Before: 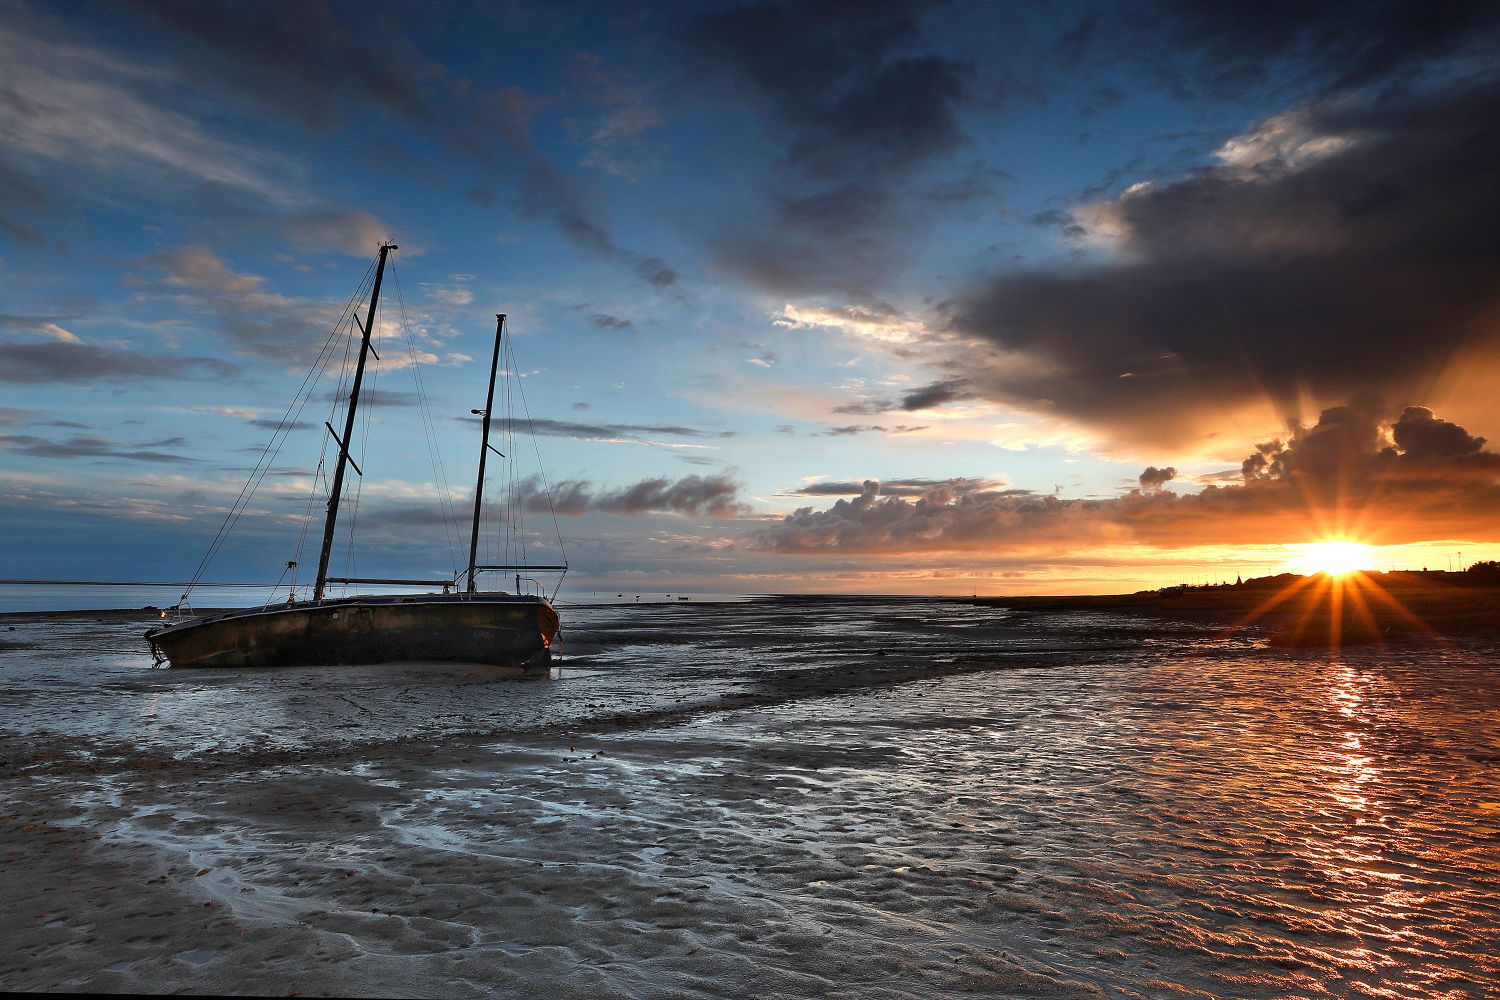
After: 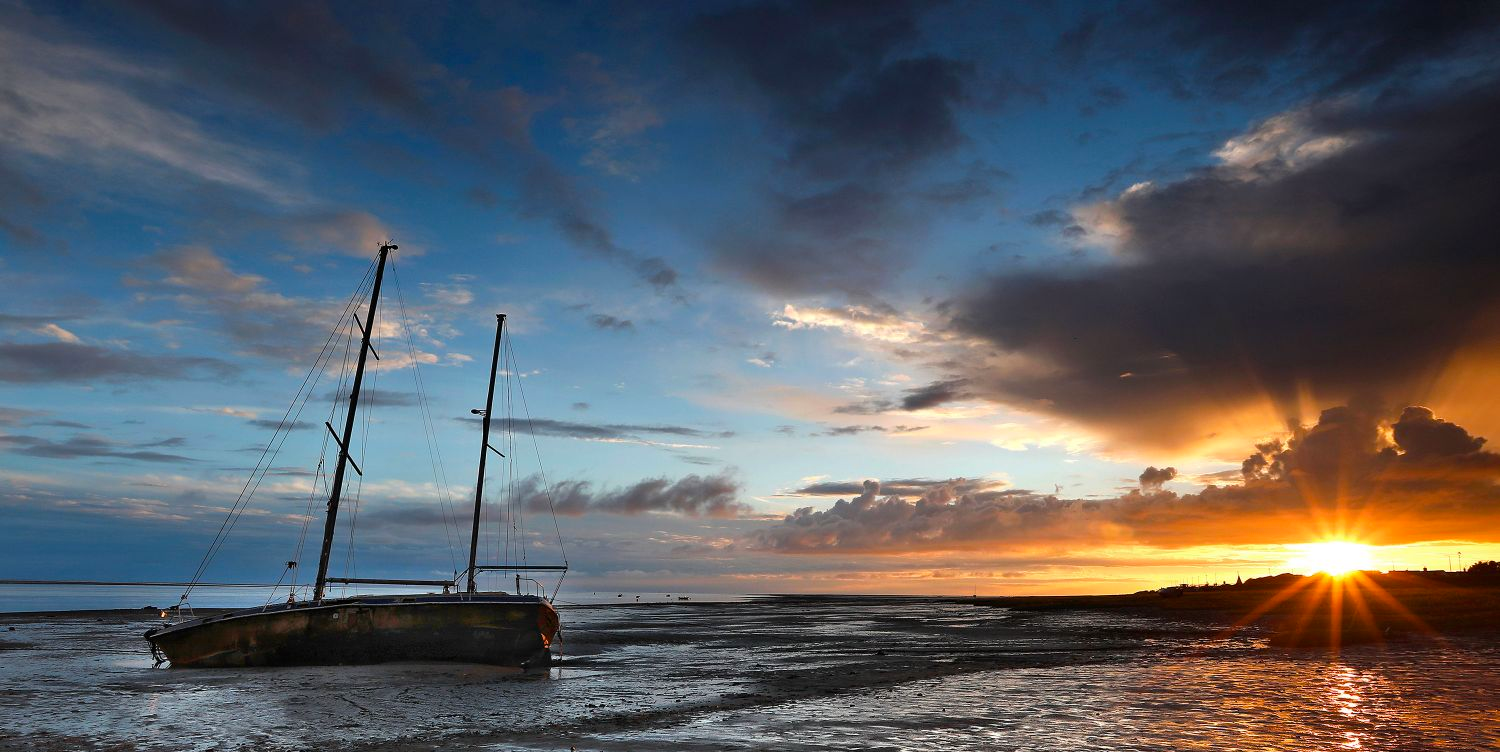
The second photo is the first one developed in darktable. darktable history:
crop: bottom 24.792%
color balance rgb: shadows fall-off 102.622%, perceptual saturation grading › global saturation 18.1%, mask middle-gray fulcrum 23.025%
